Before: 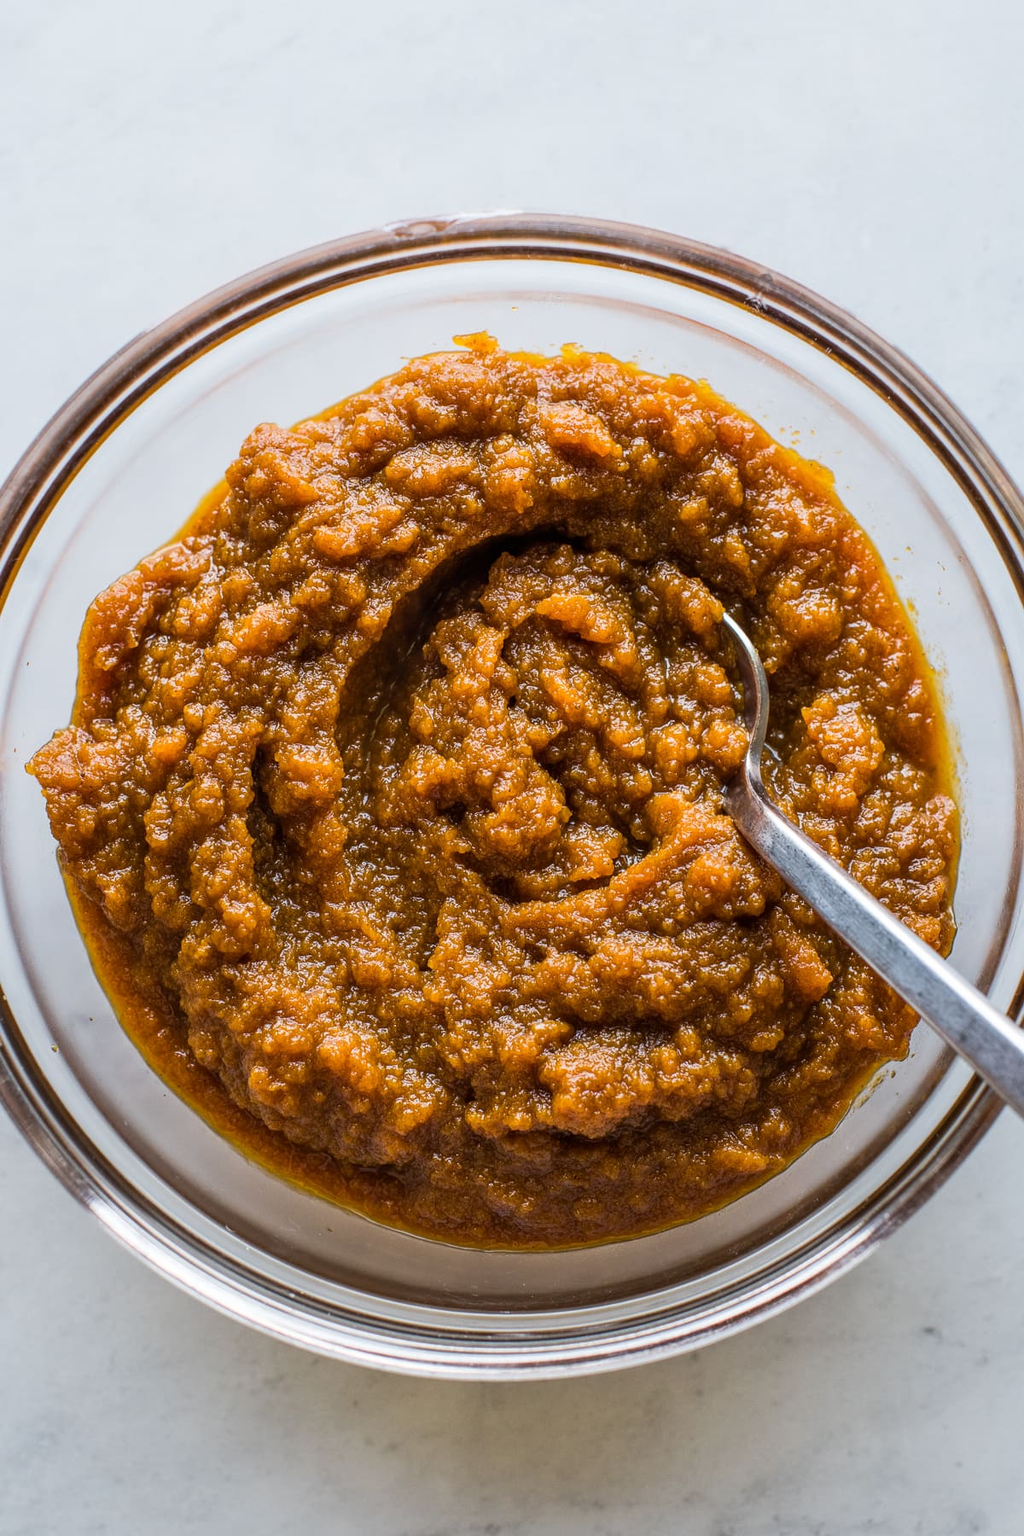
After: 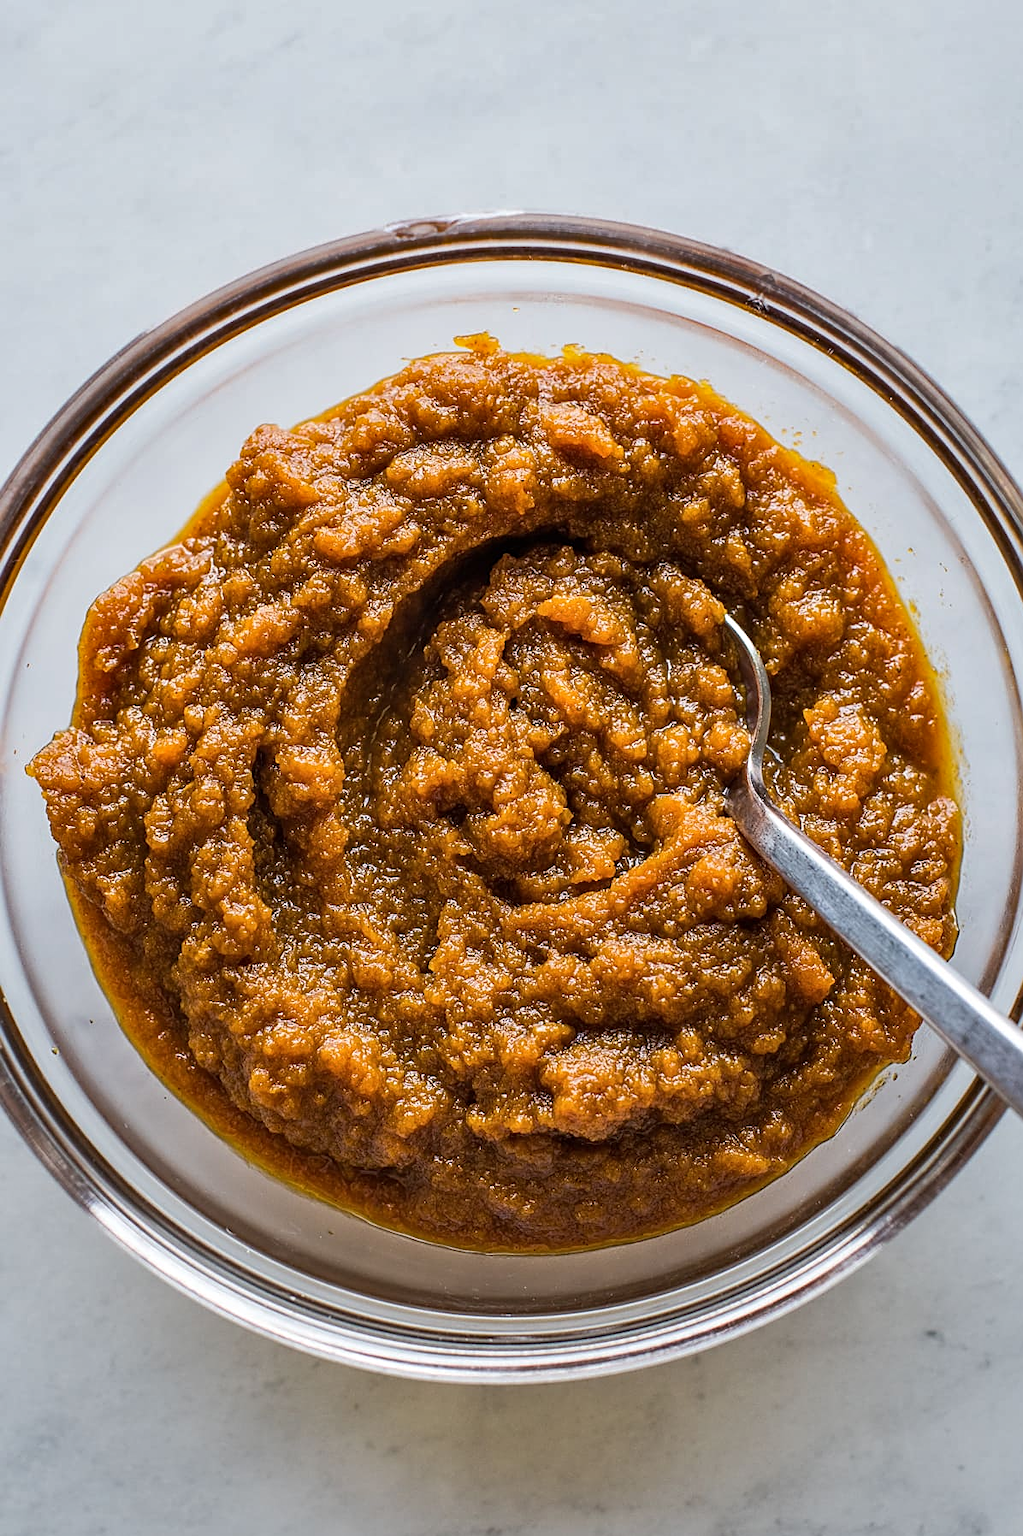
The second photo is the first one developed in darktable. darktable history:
sharpen: on, module defaults
crop: bottom 0.061%
shadows and highlights: soften with gaussian
tone equalizer: edges refinement/feathering 500, mask exposure compensation -1.57 EV, preserve details no
